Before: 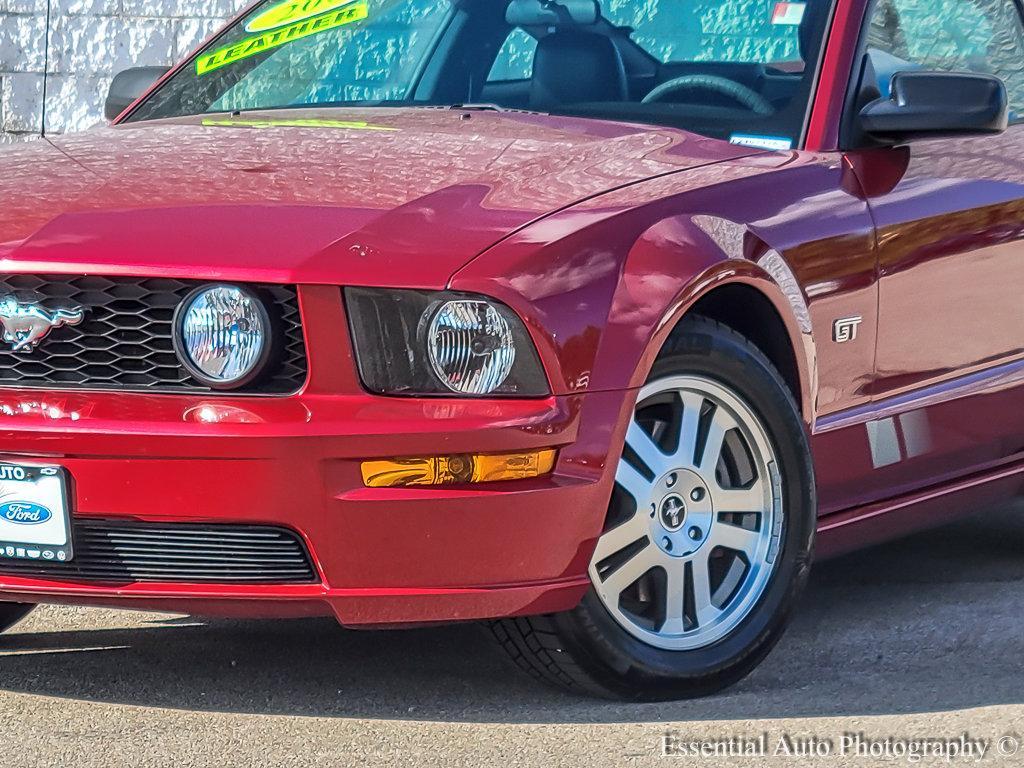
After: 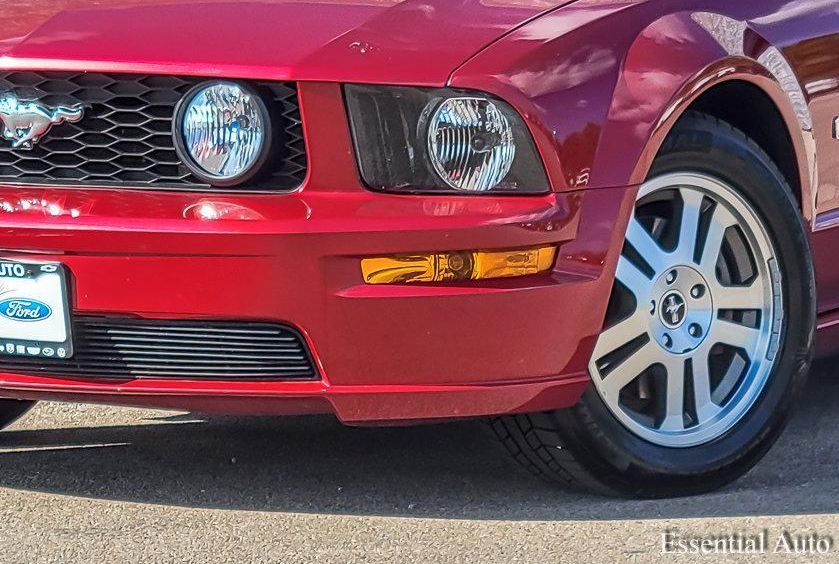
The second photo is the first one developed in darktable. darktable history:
crop: top 26.538%, right 18.028%
